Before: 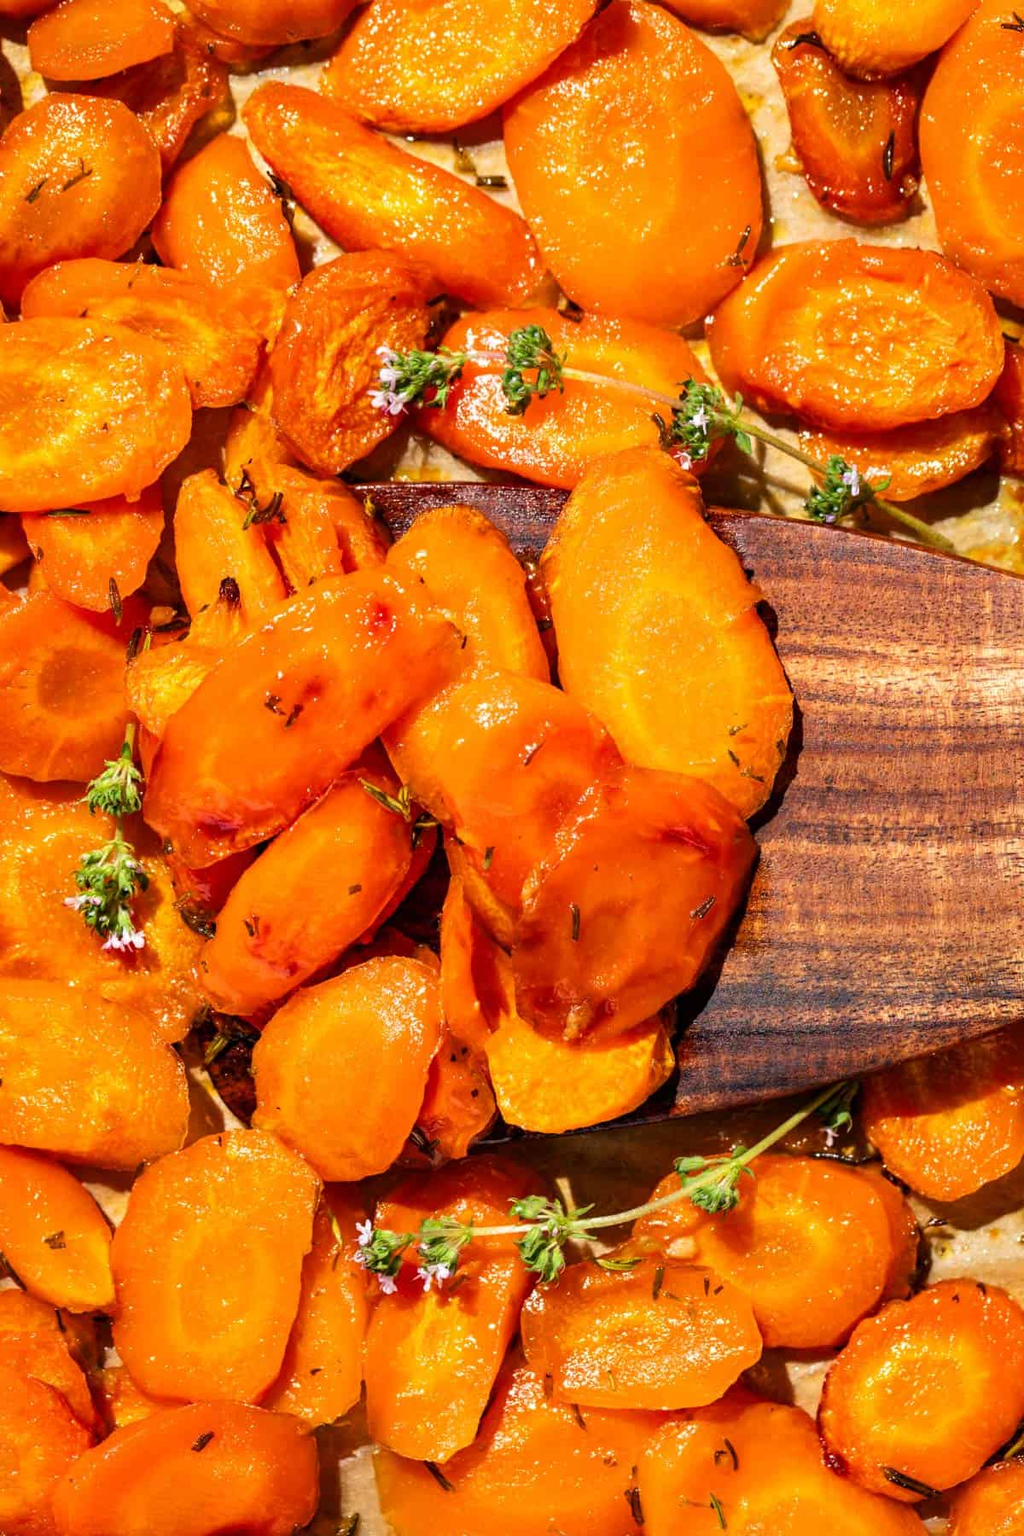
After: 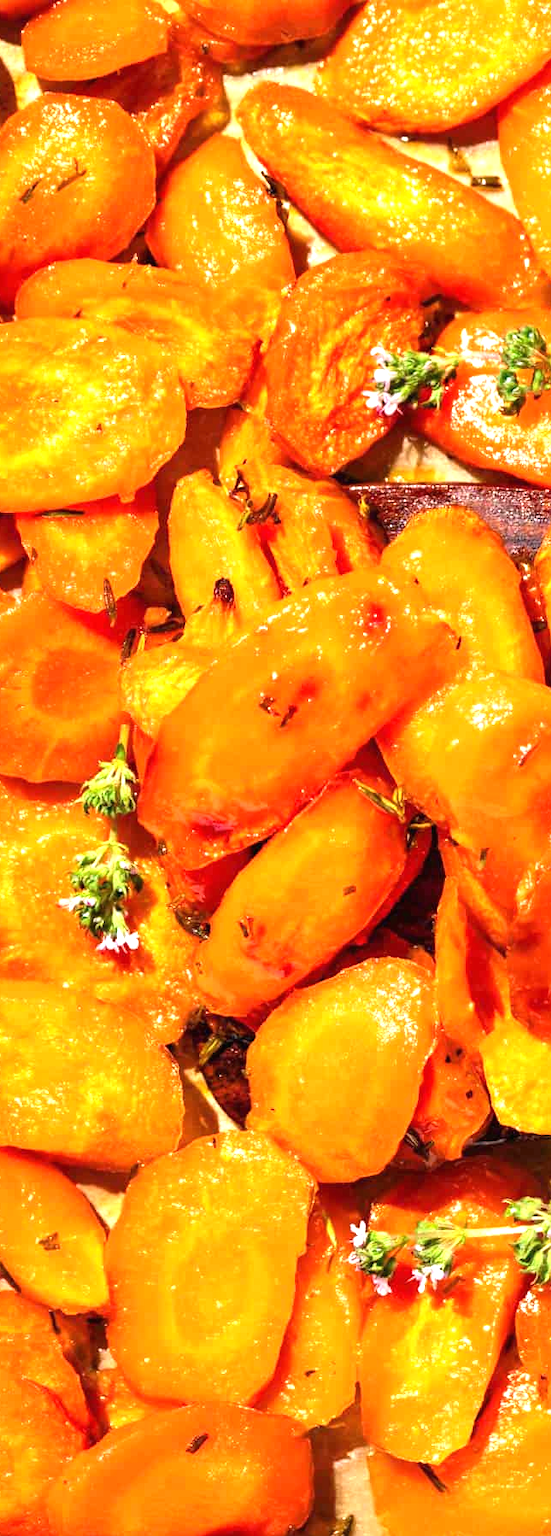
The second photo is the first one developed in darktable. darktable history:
crop: left 0.587%, right 45.588%, bottom 0.086%
exposure: black level correction -0.001, exposure 0.9 EV, compensate exposure bias true, compensate highlight preservation false
